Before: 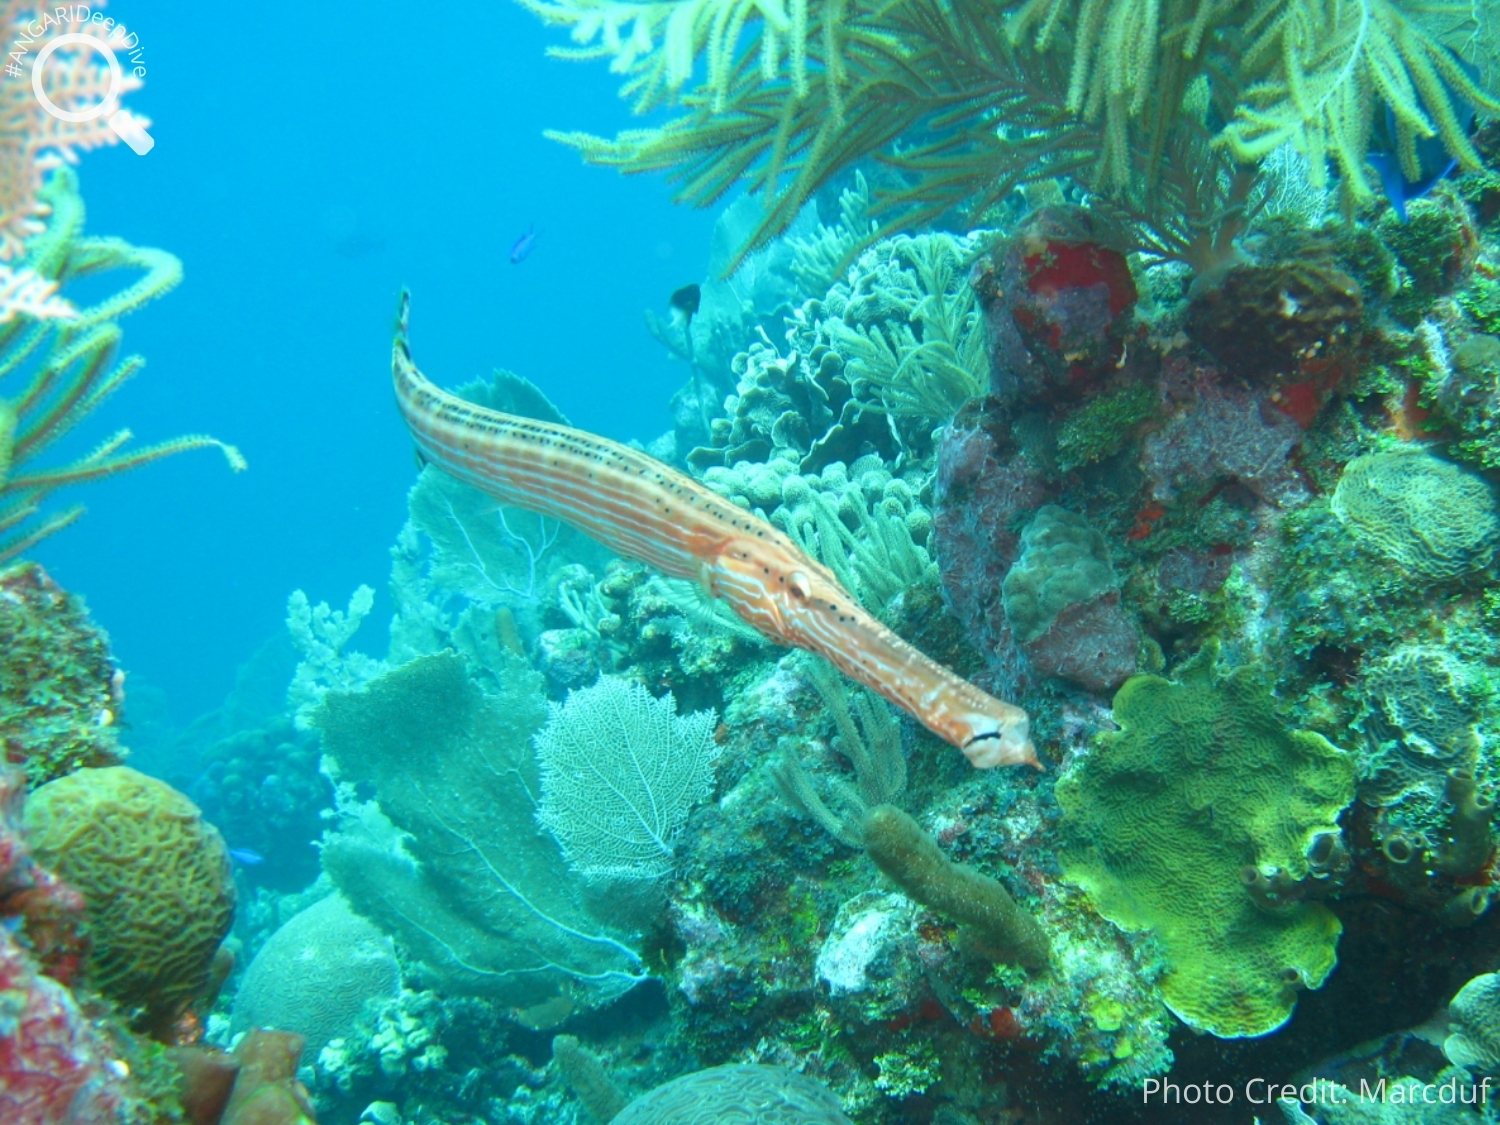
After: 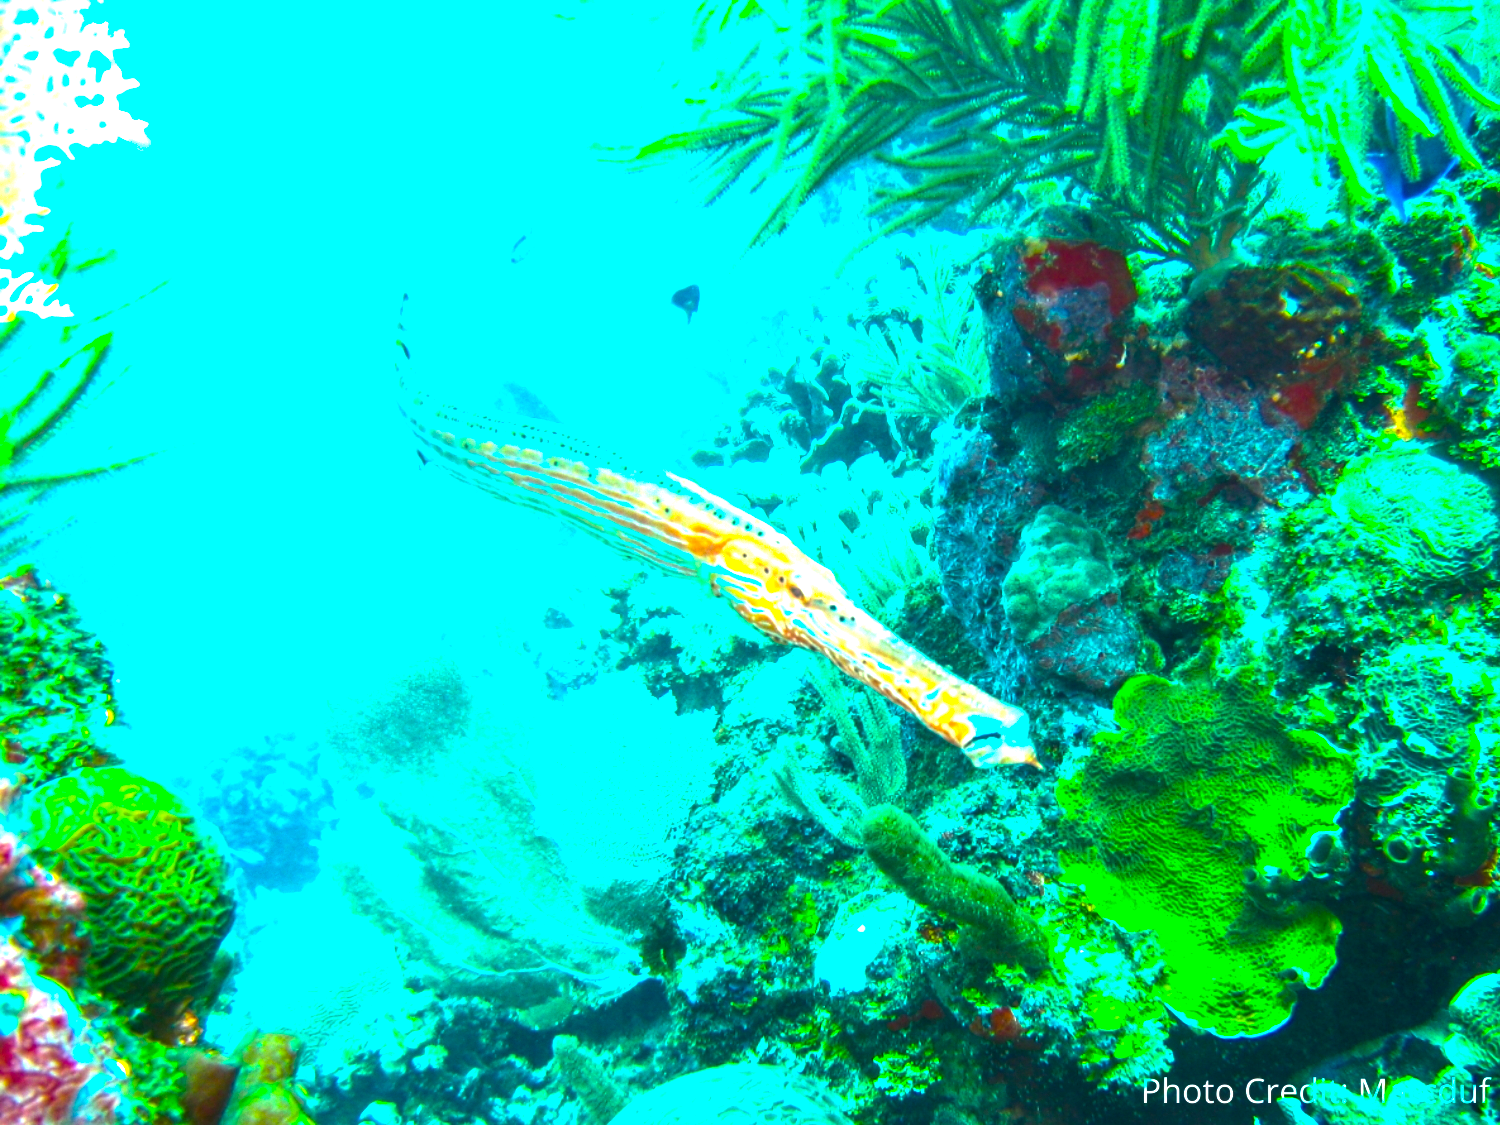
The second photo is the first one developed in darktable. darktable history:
color balance rgb: linear chroma grading › shadows -30%, linear chroma grading › global chroma 35%, perceptual saturation grading › global saturation 75%, perceptual saturation grading › shadows -30%, perceptual brilliance grading › highlights 75%, perceptual brilliance grading › shadows -30%, global vibrance 35%
local contrast: on, module defaults
